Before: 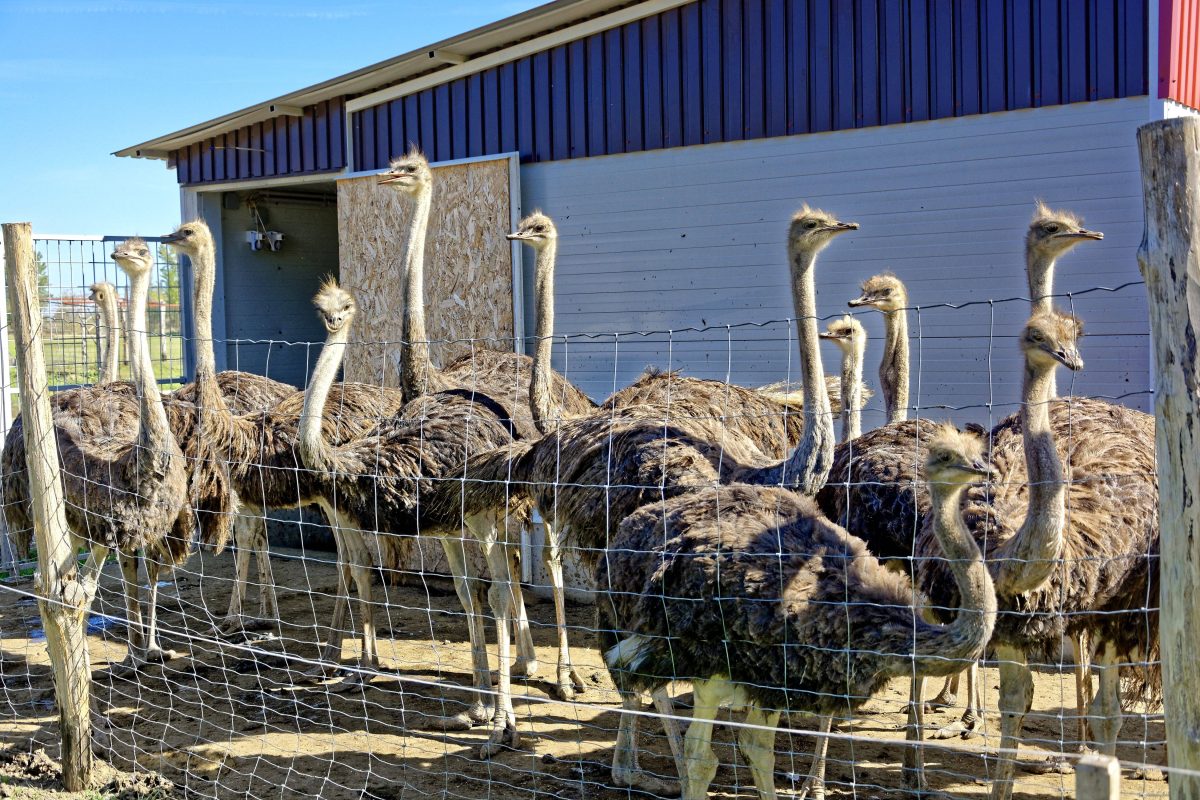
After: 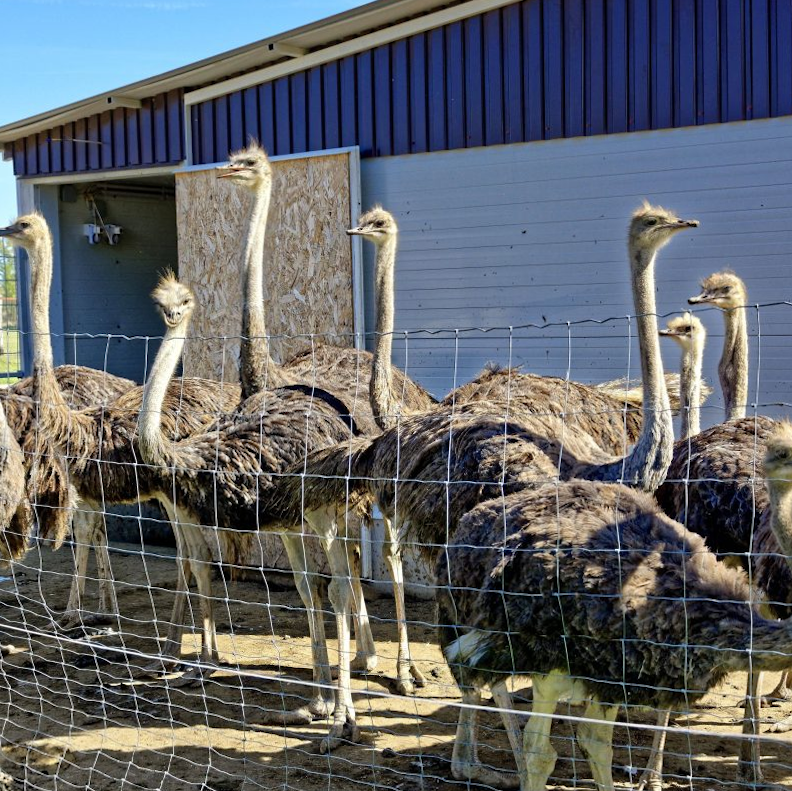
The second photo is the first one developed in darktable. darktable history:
rotate and perspective: rotation 0.174°, lens shift (vertical) 0.013, lens shift (horizontal) 0.019, shear 0.001, automatic cropping original format, crop left 0.007, crop right 0.991, crop top 0.016, crop bottom 0.997
crop and rotate: left 13.537%, right 19.796%
